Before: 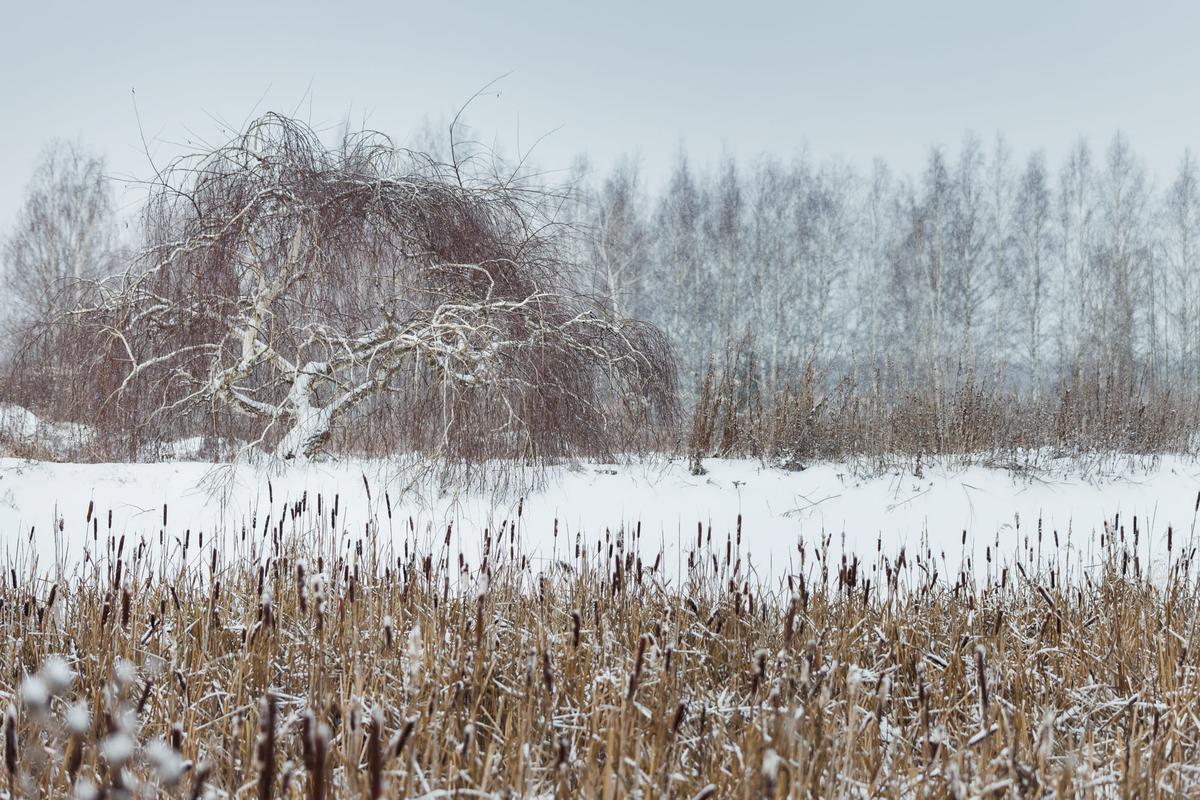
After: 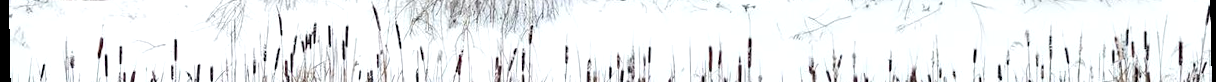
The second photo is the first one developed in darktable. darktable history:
crop and rotate: top 59.084%, bottom 30.916%
exposure: exposure 0.376 EV, compensate highlight preservation false
rotate and perspective: rotation -1.17°, automatic cropping off
haze removal: compatibility mode true, adaptive false
contrast brightness saturation: saturation -0.05
